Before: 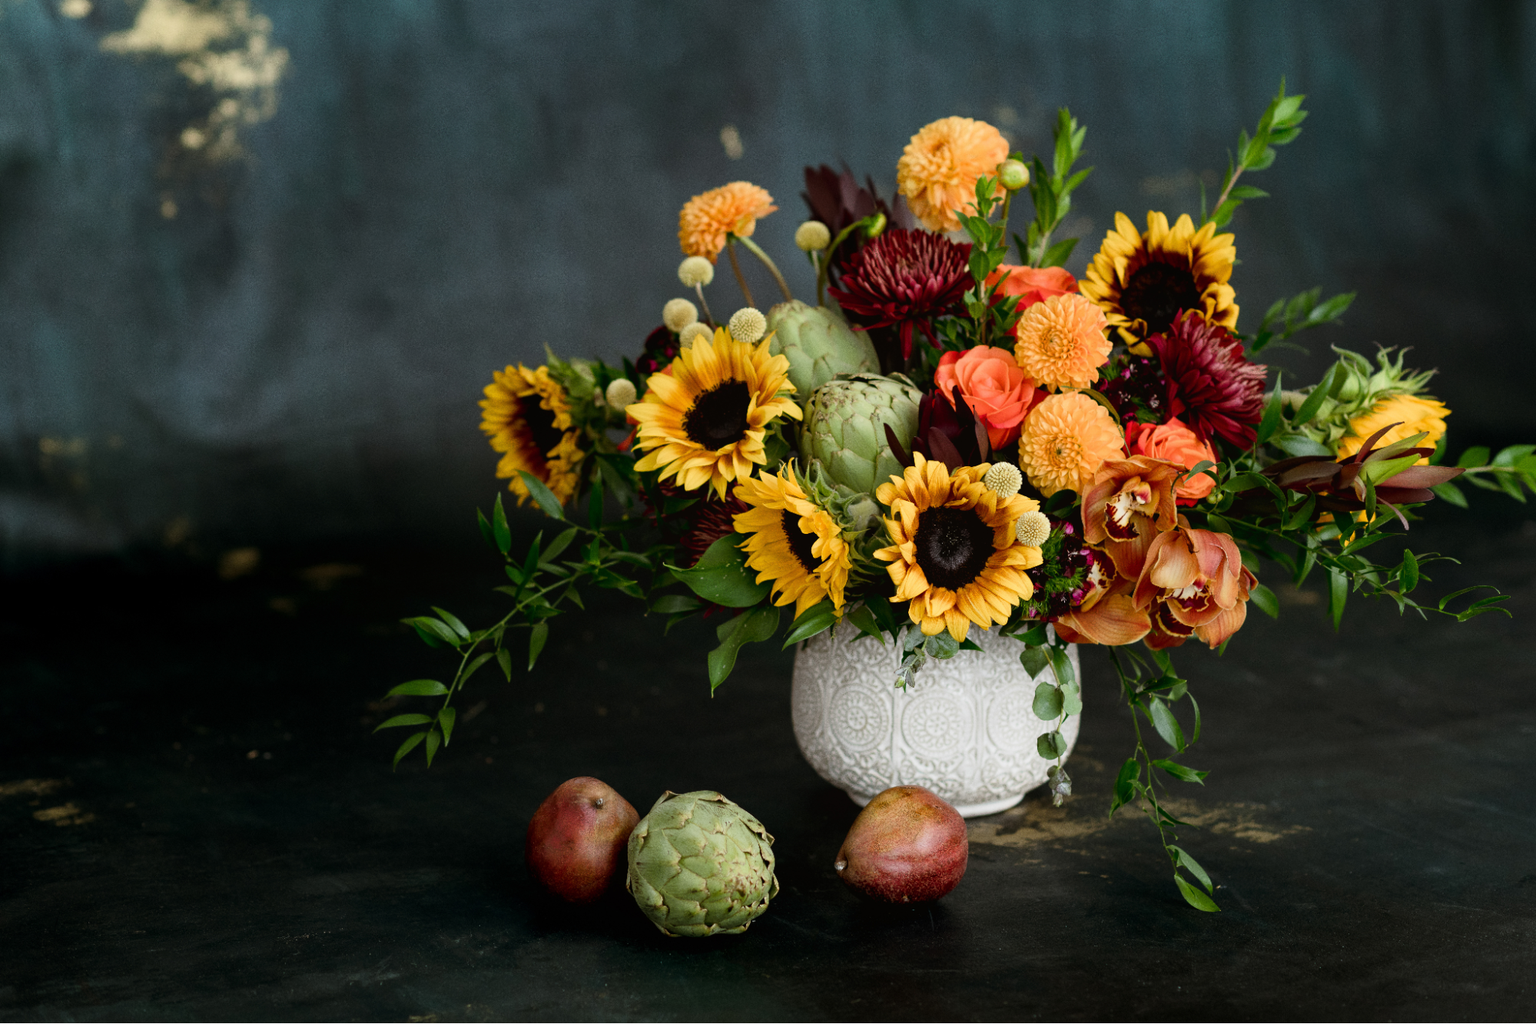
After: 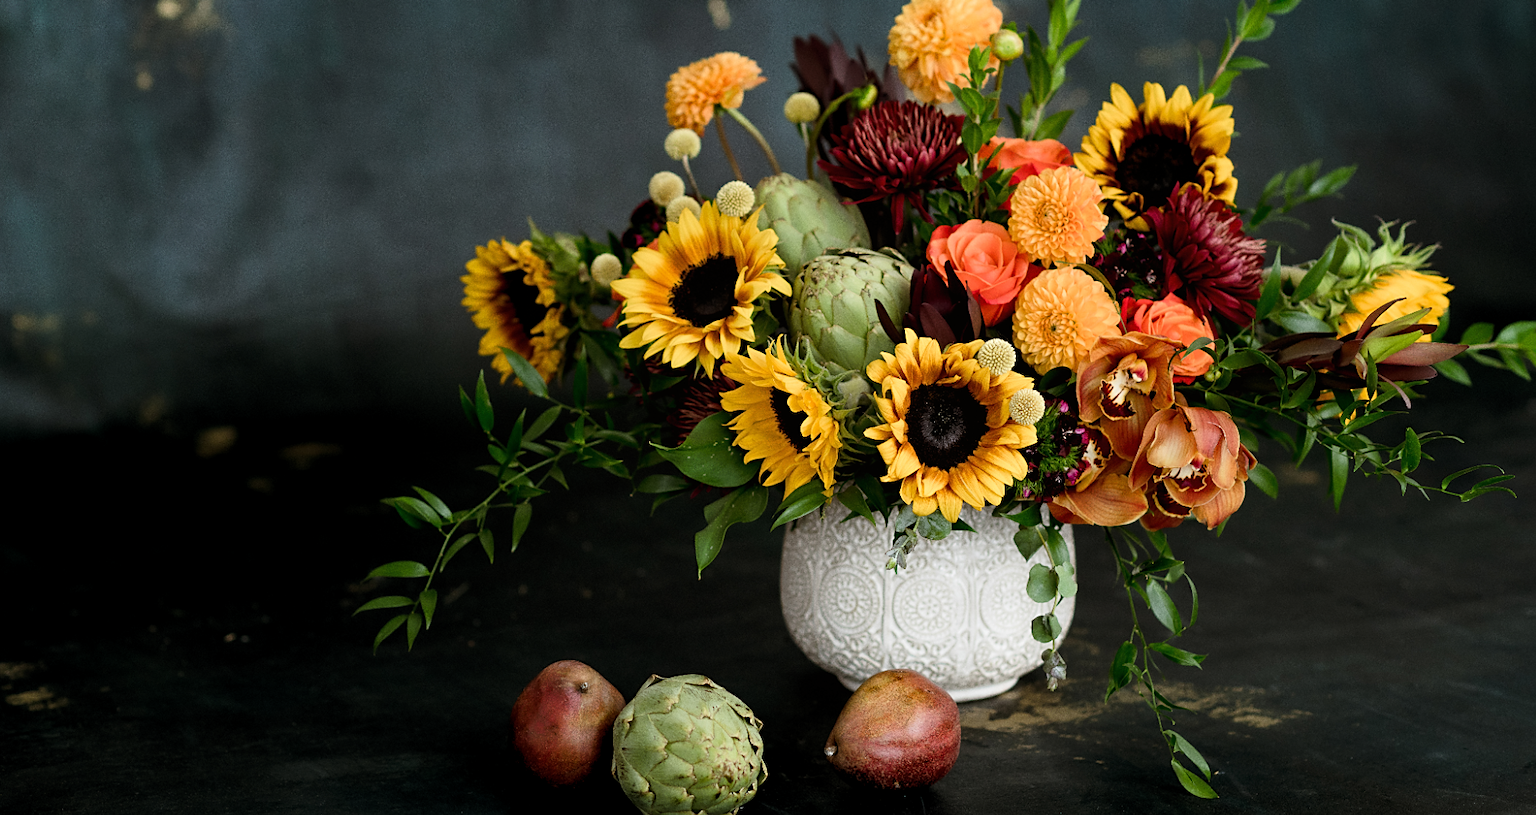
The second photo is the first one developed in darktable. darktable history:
crop and rotate: left 1.814%, top 12.818%, right 0.25%, bottom 9.225%
sharpen: radius 1.864, amount 0.398, threshold 1.271
levels: levels [0.016, 0.492, 0.969]
